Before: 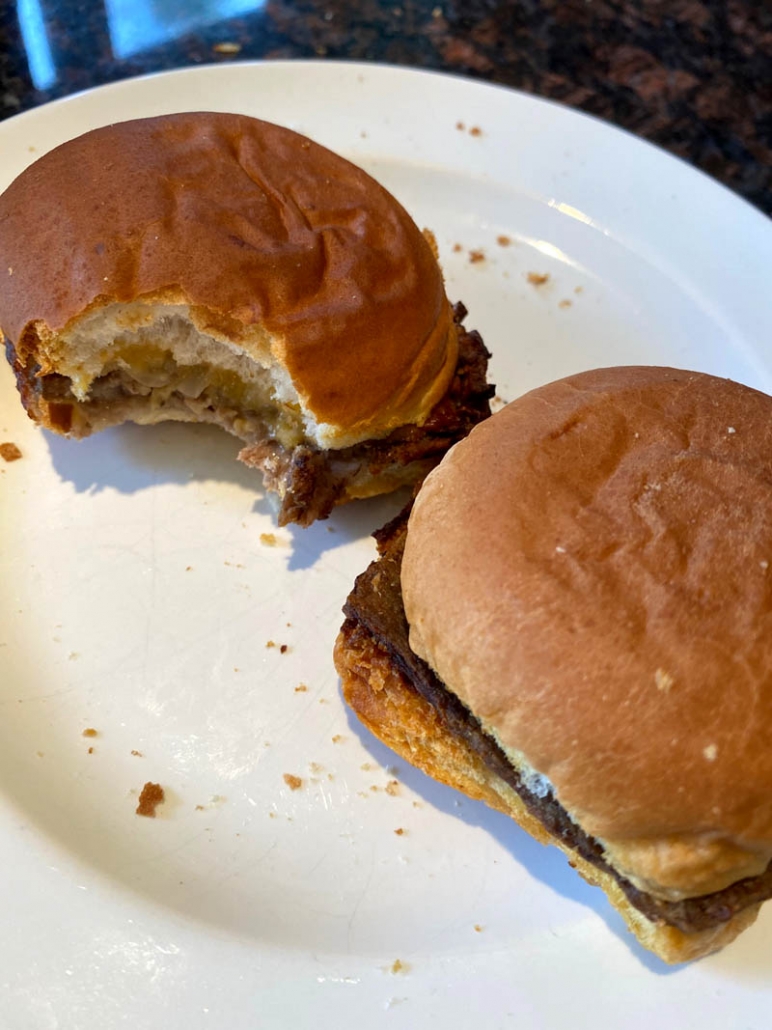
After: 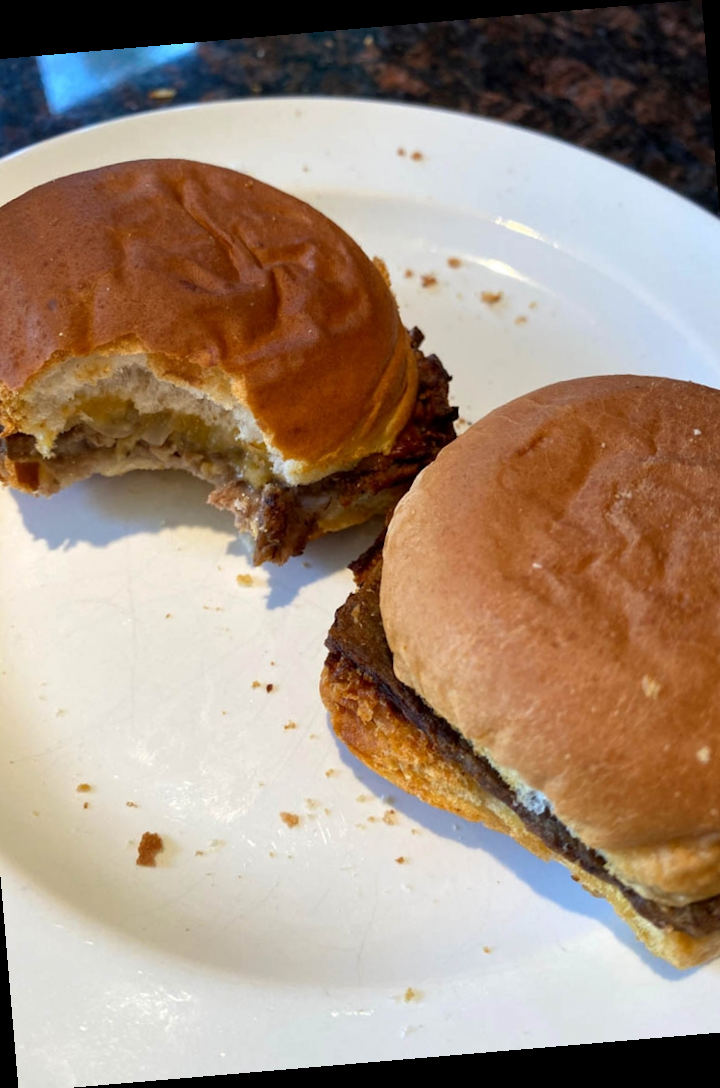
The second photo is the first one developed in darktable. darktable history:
crop: left 8.026%, right 7.374%
rotate and perspective: rotation -4.86°, automatic cropping off
